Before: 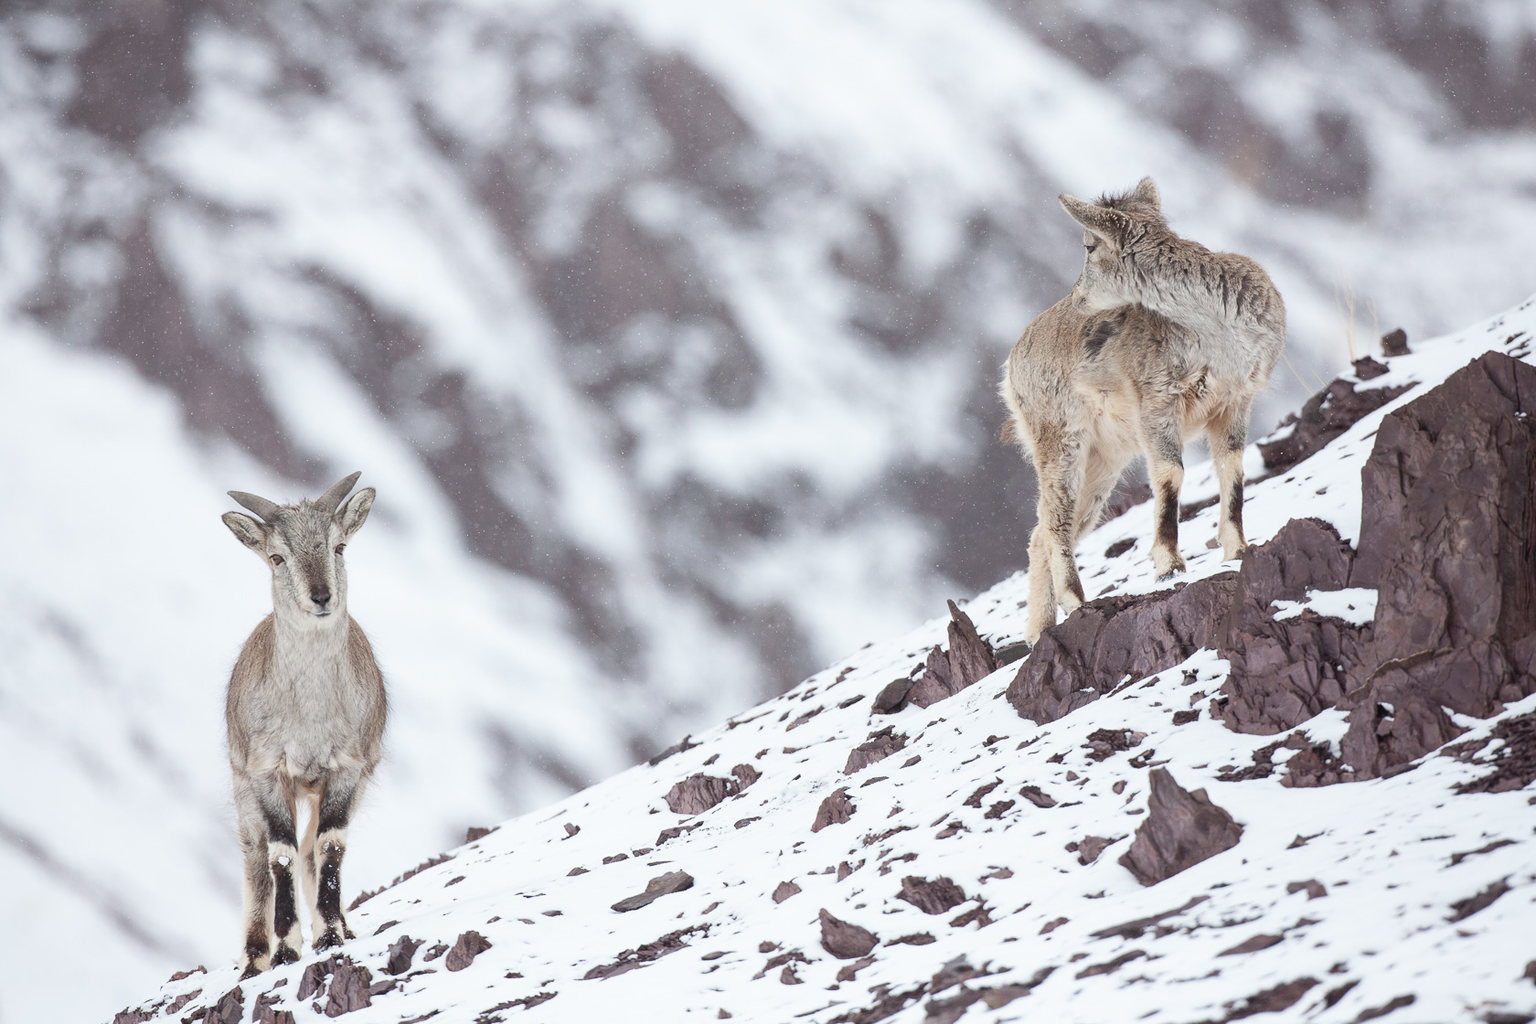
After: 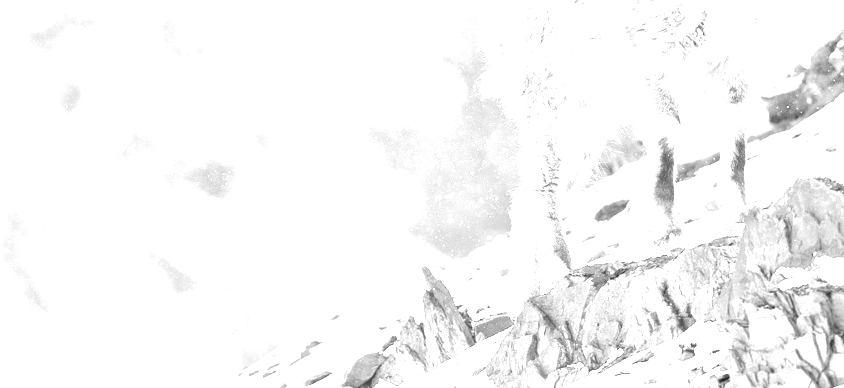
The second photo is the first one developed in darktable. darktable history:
white balance: red 4.26, blue 1.802
crop: left 36.607%, top 34.735%, right 13.146%, bottom 30.611%
color correction: highlights a* -14.62, highlights b* -16.22, shadows a* 10.12, shadows b* 29.4
monochrome: a -6.99, b 35.61, size 1.4
exposure: black level correction 0, exposure 0.7 EV, compensate exposure bias true, compensate highlight preservation false
